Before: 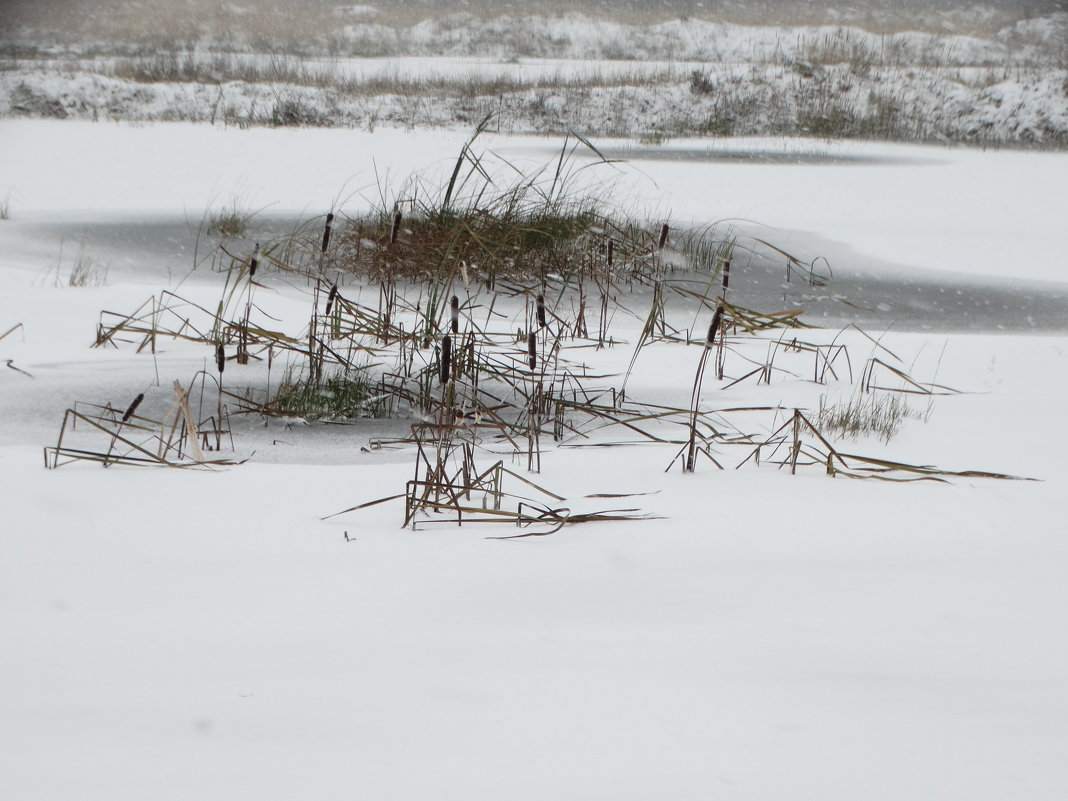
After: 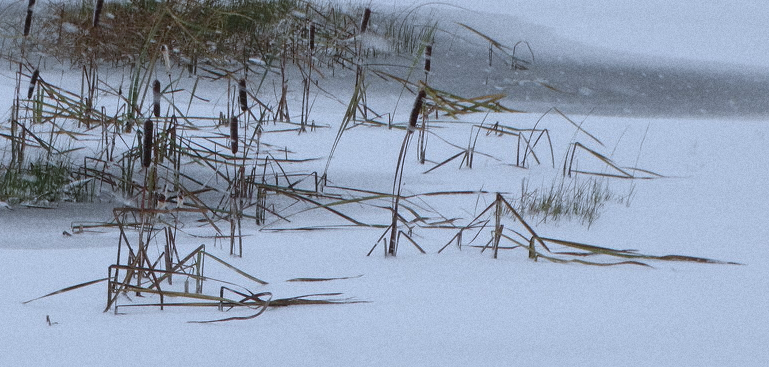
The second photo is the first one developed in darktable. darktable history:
white balance: red 0.926, green 1.003, blue 1.133
crop and rotate: left 27.938%, top 27.046%, bottom 27.046%
grain: coarseness 0.09 ISO
tone equalizer: -8 EV 0.25 EV, -7 EV 0.417 EV, -6 EV 0.417 EV, -5 EV 0.25 EV, -3 EV -0.25 EV, -2 EV -0.417 EV, -1 EV -0.417 EV, +0 EV -0.25 EV, edges refinement/feathering 500, mask exposure compensation -1.57 EV, preserve details guided filter
